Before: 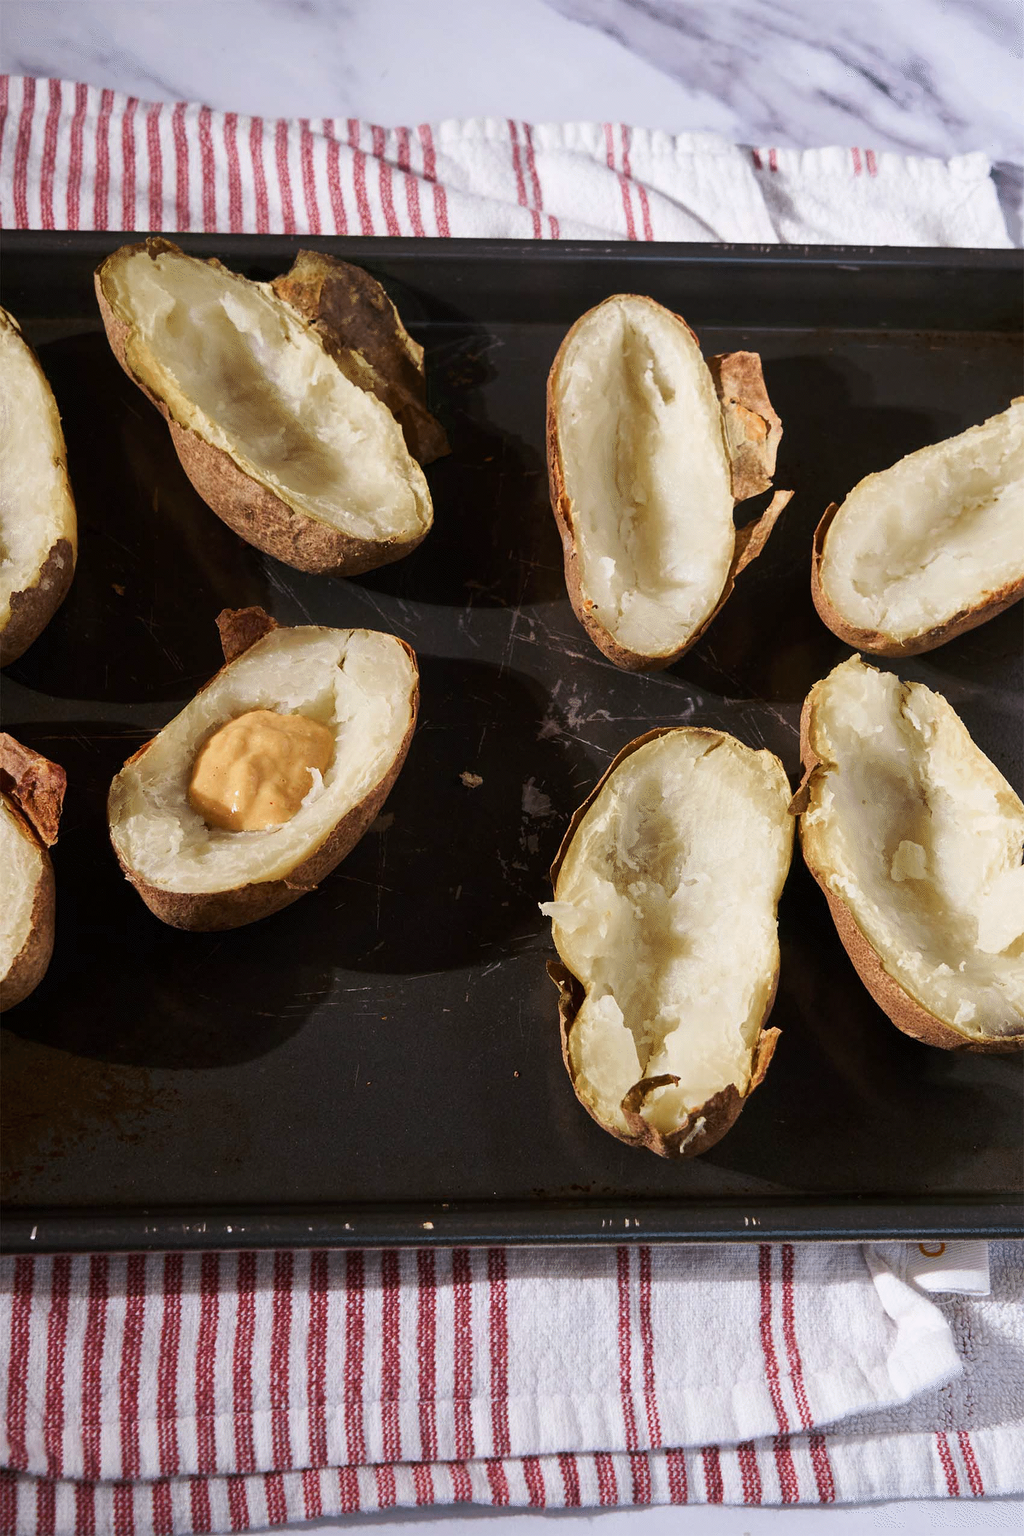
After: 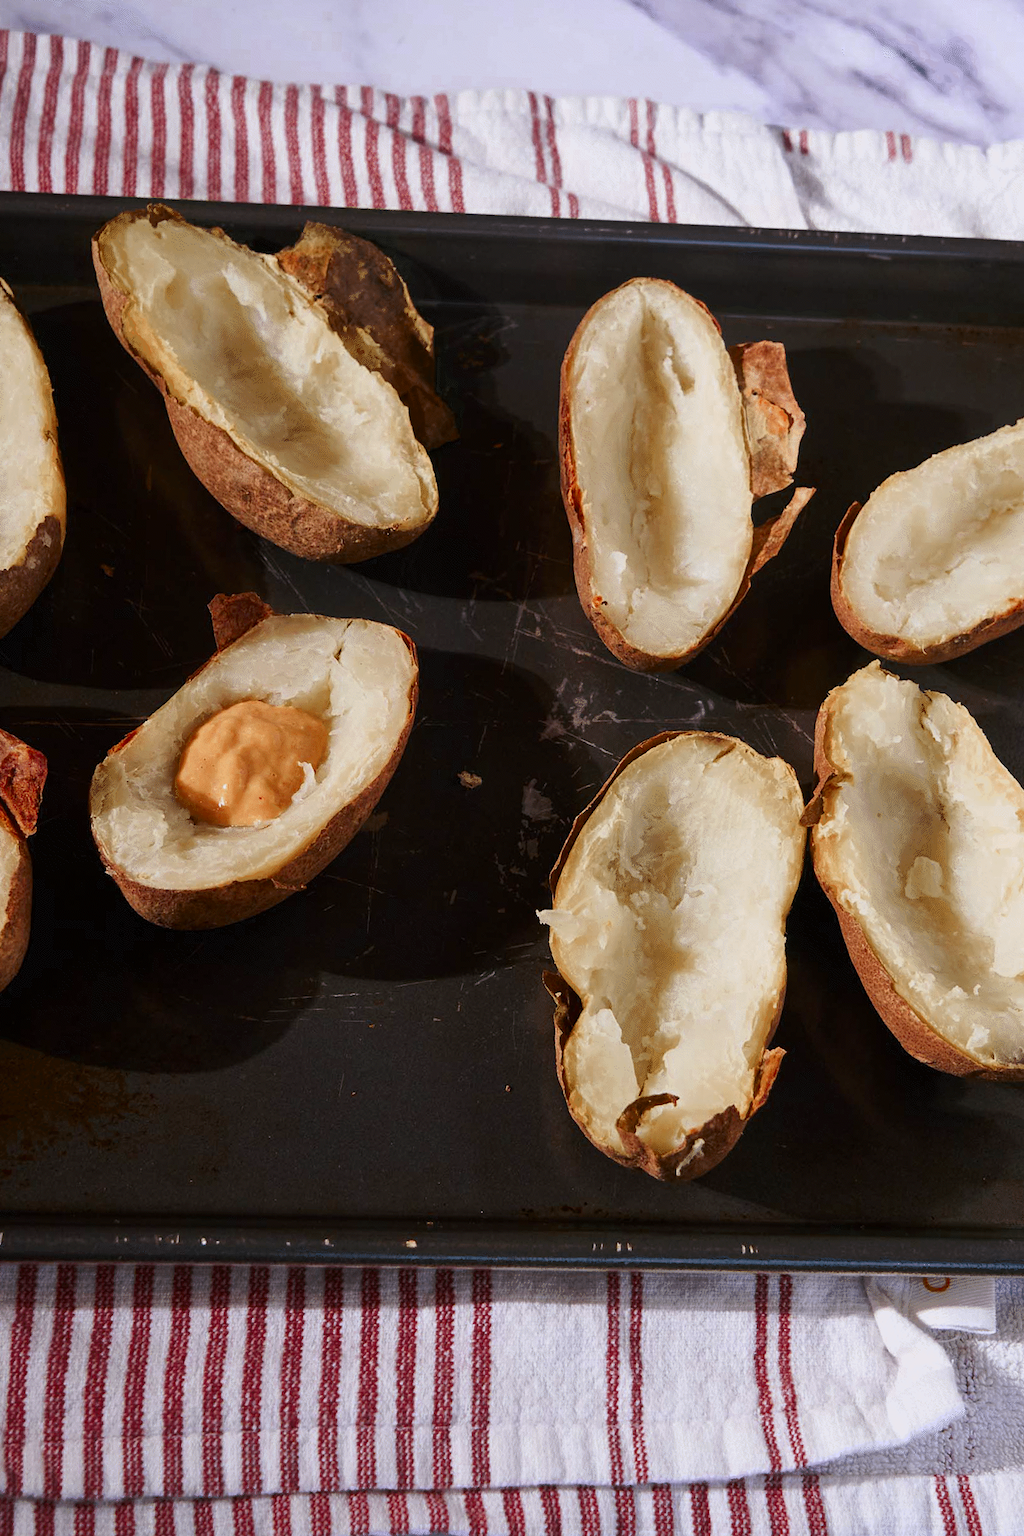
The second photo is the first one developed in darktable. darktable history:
crop and rotate: angle -1.69°
exposure: exposure -0.151 EV, compensate highlight preservation false
color zones: curves: ch0 [(0, 0.363) (0.128, 0.373) (0.25, 0.5) (0.402, 0.407) (0.521, 0.525) (0.63, 0.559) (0.729, 0.662) (0.867, 0.471)]; ch1 [(0, 0.515) (0.136, 0.618) (0.25, 0.5) (0.378, 0) (0.516, 0) (0.622, 0.593) (0.737, 0.819) (0.87, 0.593)]; ch2 [(0, 0.529) (0.128, 0.471) (0.282, 0.451) (0.386, 0.662) (0.516, 0.525) (0.633, 0.554) (0.75, 0.62) (0.875, 0.441)]
